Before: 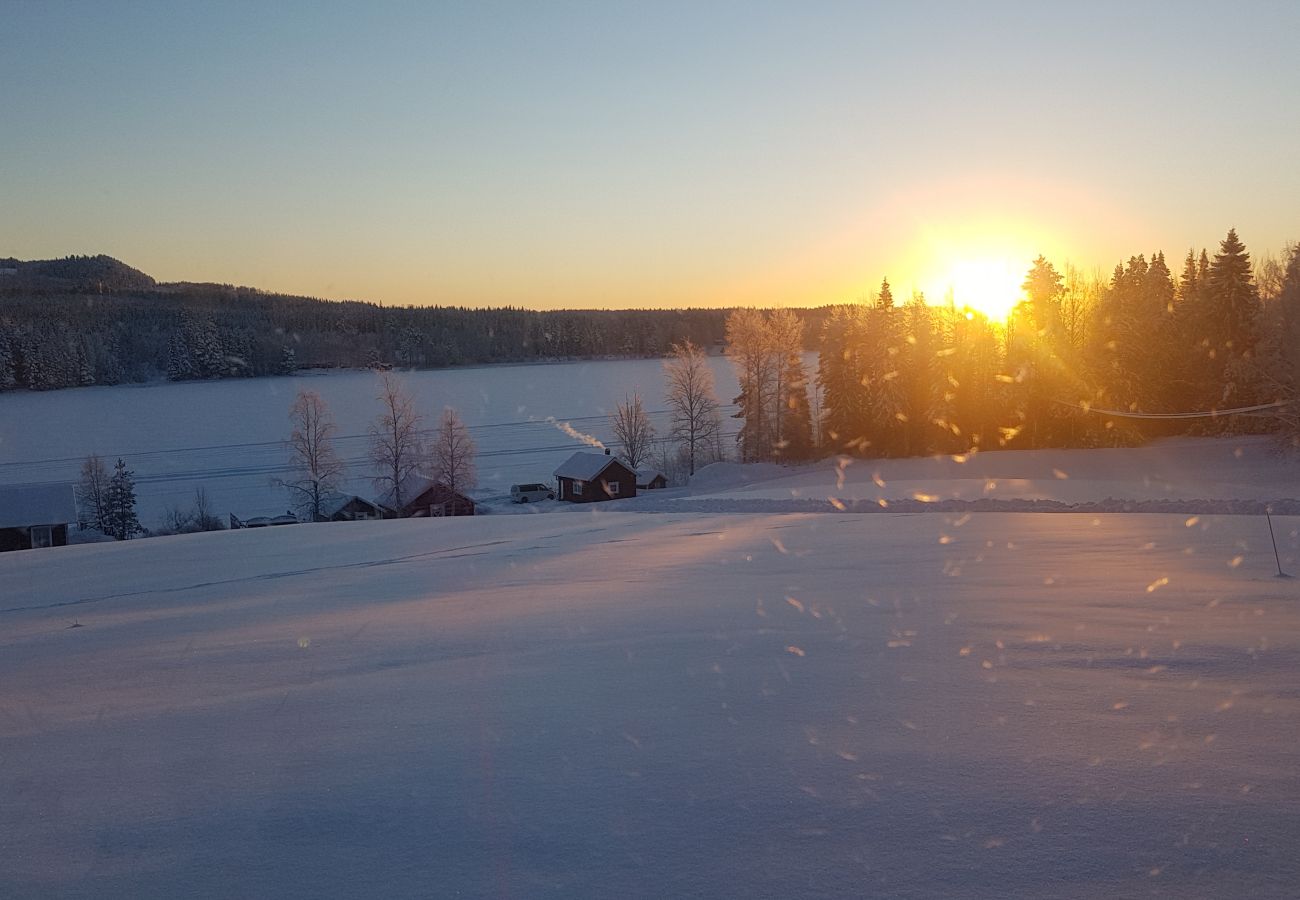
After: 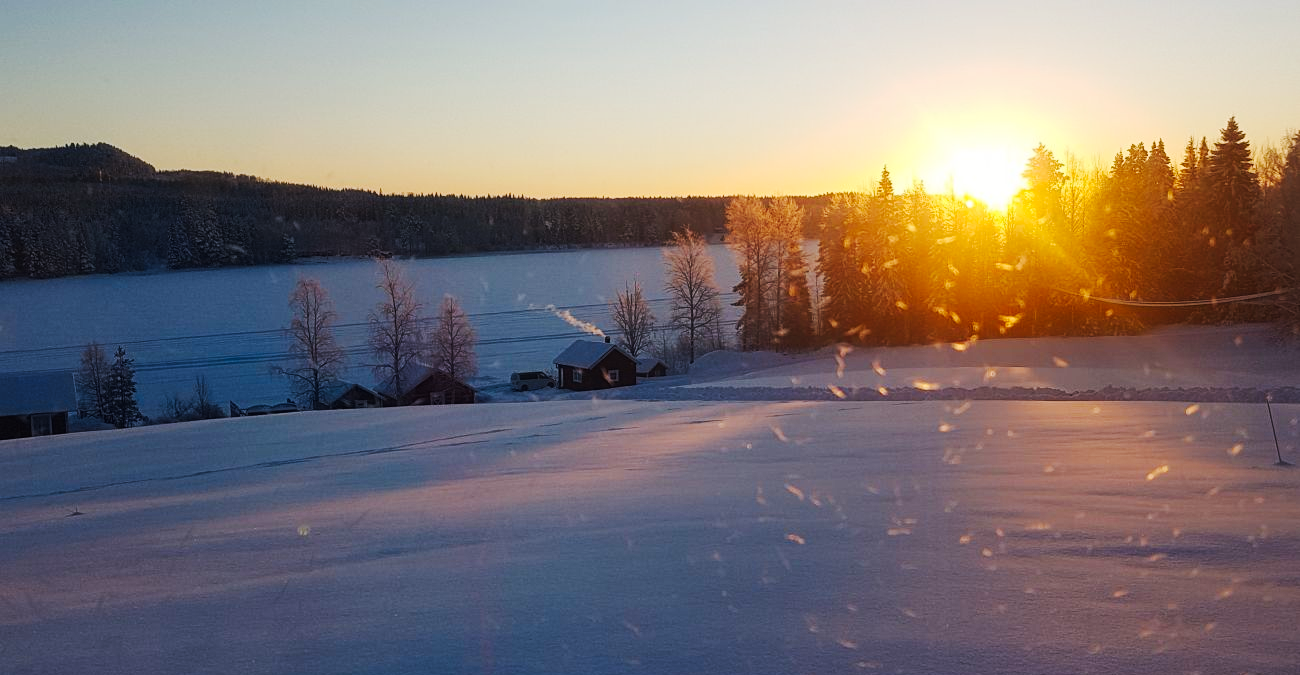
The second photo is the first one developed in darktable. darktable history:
tone curve: curves: ch0 [(0, 0) (0.003, 0.008) (0.011, 0.011) (0.025, 0.018) (0.044, 0.028) (0.069, 0.039) (0.1, 0.056) (0.136, 0.081) (0.177, 0.118) (0.224, 0.164) (0.277, 0.223) (0.335, 0.3) (0.399, 0.399) (0.468, 0.51) (0.543, 0.618) (0.623, 0.71) (0.709, 0.79) (0.801, 0.865) (0.898, 0.93) (1, 1)], preserve colors none
crop and rotate: top 12.5%, bottom 12.5%
contrast brightness saturation: contrast 0.03, brightness -0.04
